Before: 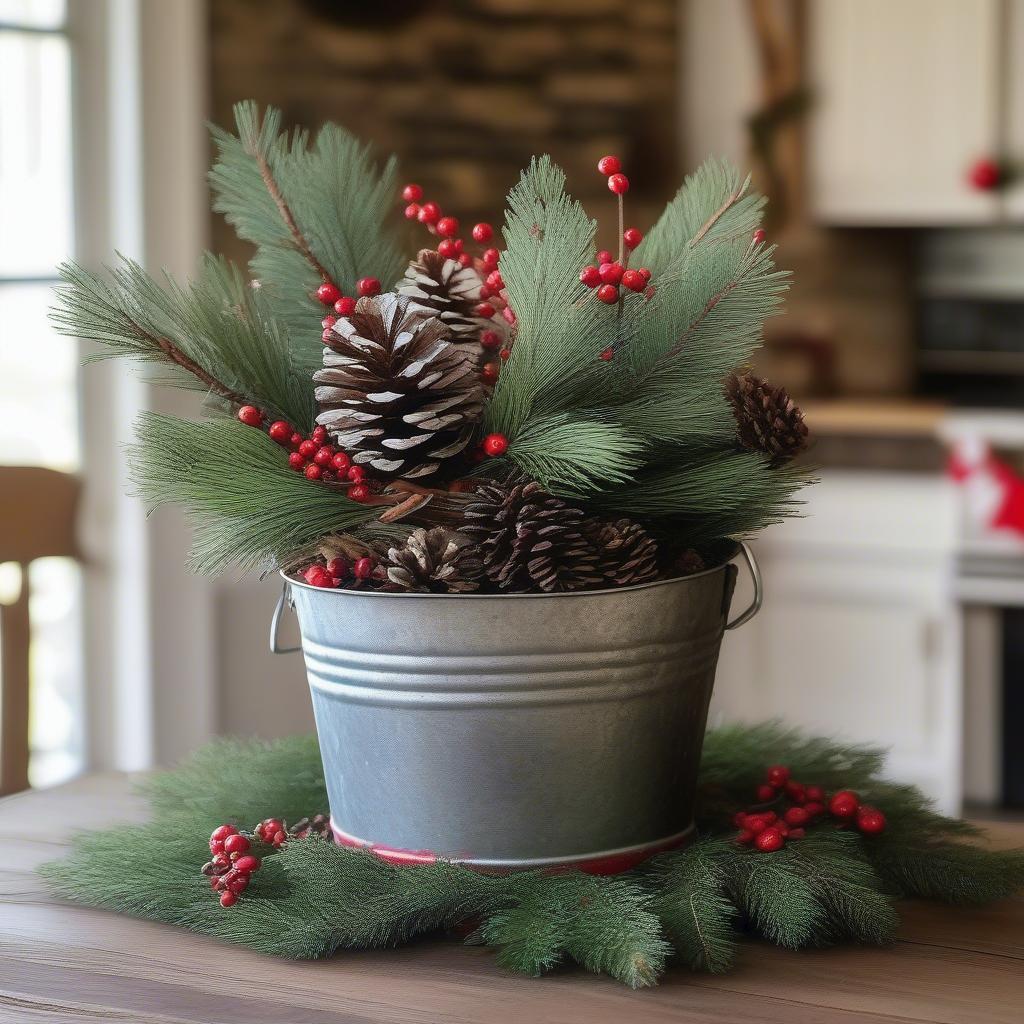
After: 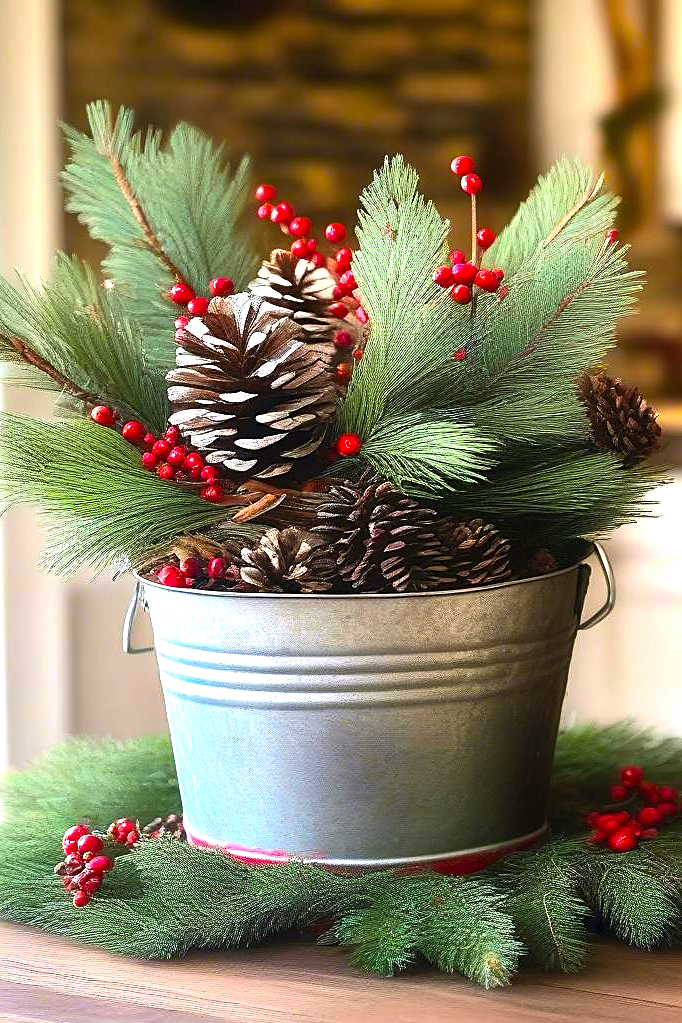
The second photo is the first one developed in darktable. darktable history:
crop and rotate: left 14.436%, right 18.898%
sharpen: on, module defaults
color balance rgb: linear chroma grading › shadows -10%, linear chroma grading › global chroma 20%, perceptual saturation grading › global saturation 15%, perceptual brilliance grading › global brilliance 30%, perceptual brilliance grading › highlights 12%, perceptual brilliance grading › mid-tones 24%, global vibrance 20%
